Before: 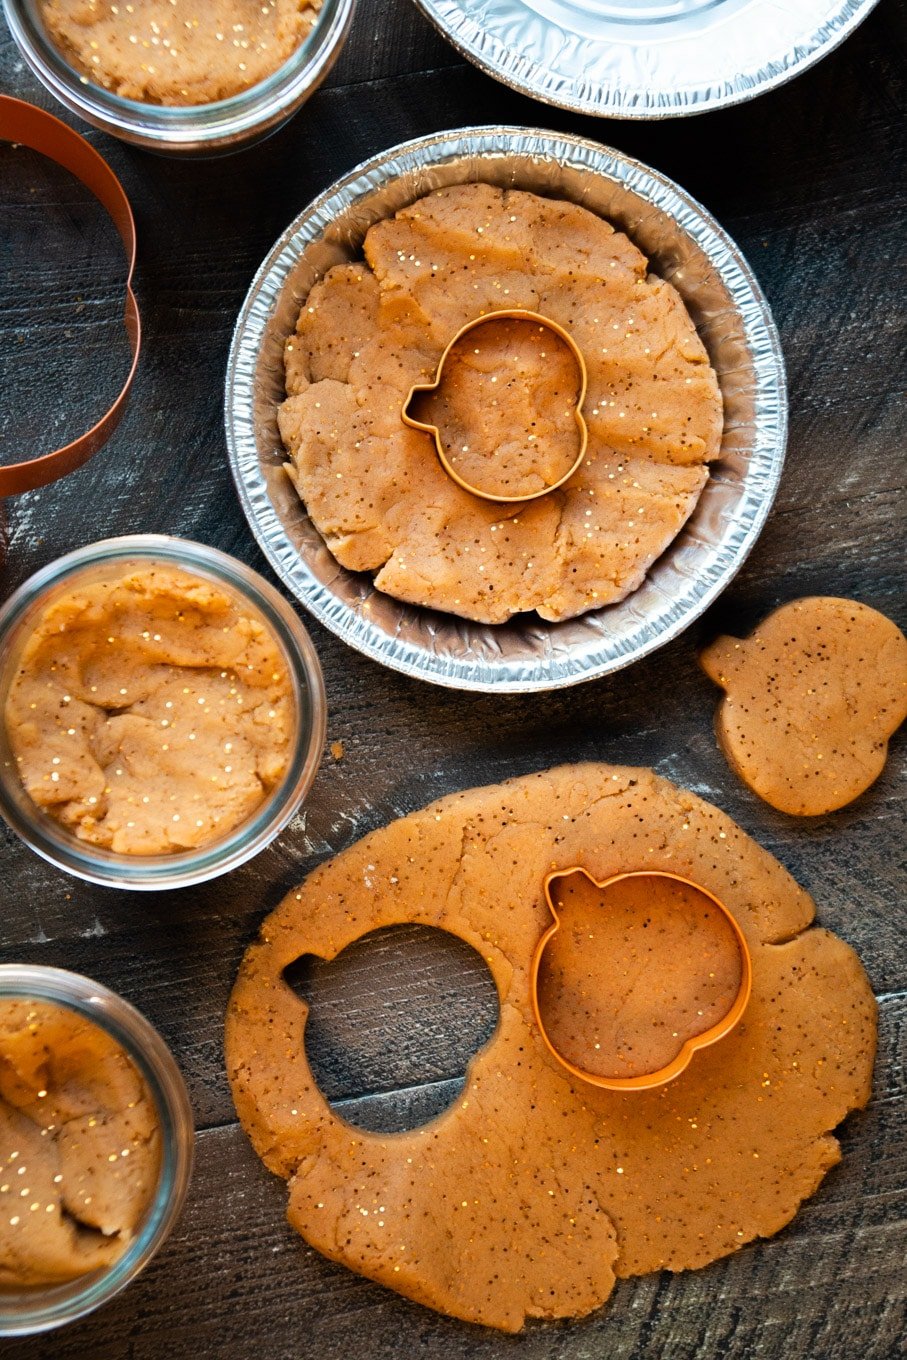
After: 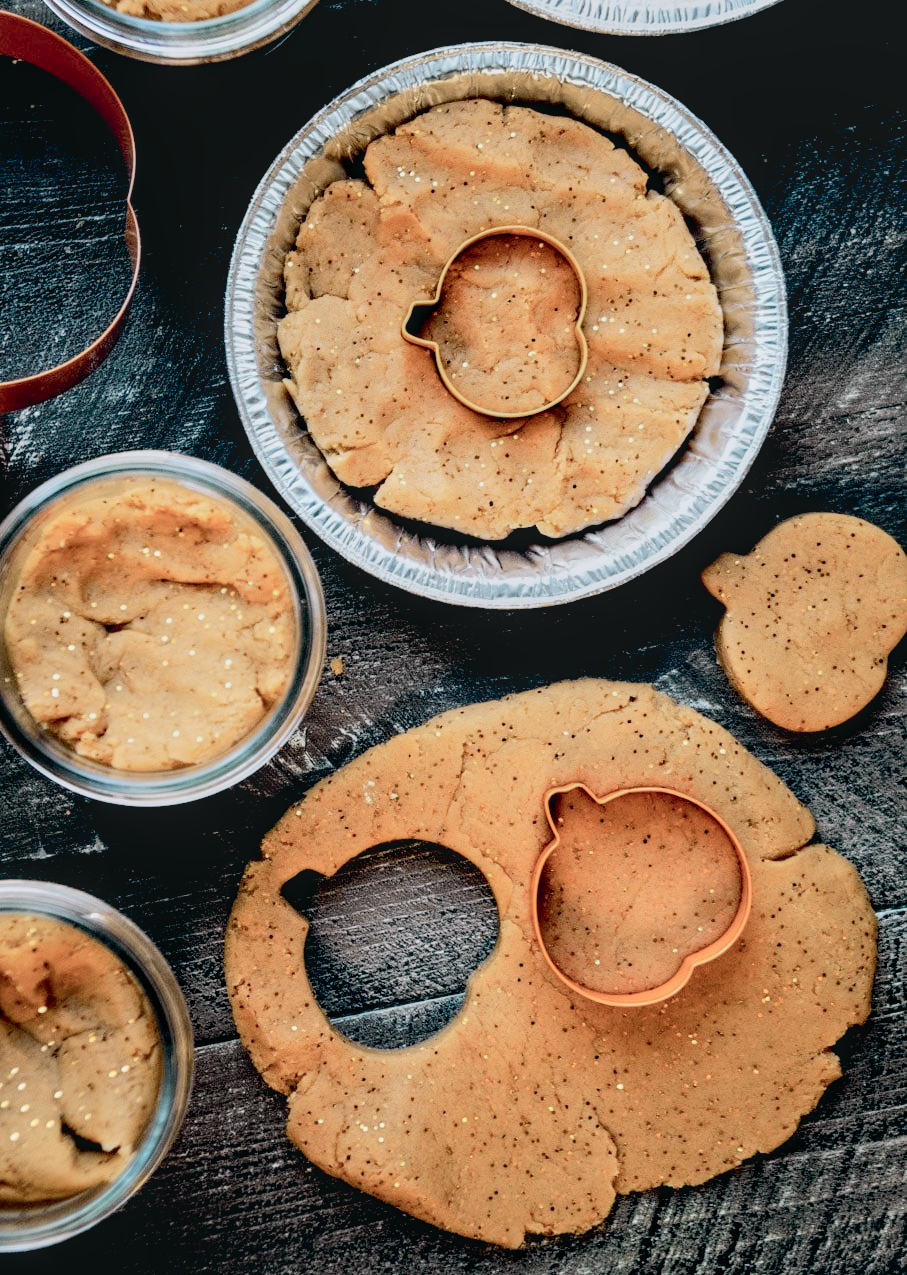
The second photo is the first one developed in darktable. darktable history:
crop and rotate: top 6.25%
color balance: lift [0.975, 0.993, 1, 1.015], gamma [1.1, 1, 1, 0.945], gain [1, 1.04, 1, 0.95]
tone curve: curves: ch0 [(0, 0.022) (0.114, 0.083) (0.281, 0.315) (0.447, 0.557) (0.588, 0.711) (0.786, 0.839) (0.999, 0.949)]; ch1 [(0, 0) (0.389, 0.352) (0.458, 0.433) (0.486, 0.474) (0.509, 0.505) (0.535, 0.53) (0.555, 0.557) (0.586, 0.622) (0.677, 0.724) (1, 1)]; ch2 [(0, 0) (0.369, 0.388) (0.449, 0.431) (0.501, 0.5) (0.528, 0.52) (0.561, 0.59) (0.697, 0.721) (1, 1)], color space Lab, independent channels, preserve colors none
base curve: curves: ch0 [(0, 0) (0.74, 0.67) (1, 1)]
color correction: highlights a* -0.137, highlights b* -5.91, shadows a* -0.137, shadows b* -0.137
local contrast: on, module defaults
contrast brightness saturation: contrast -0.05, saturation -0.41
